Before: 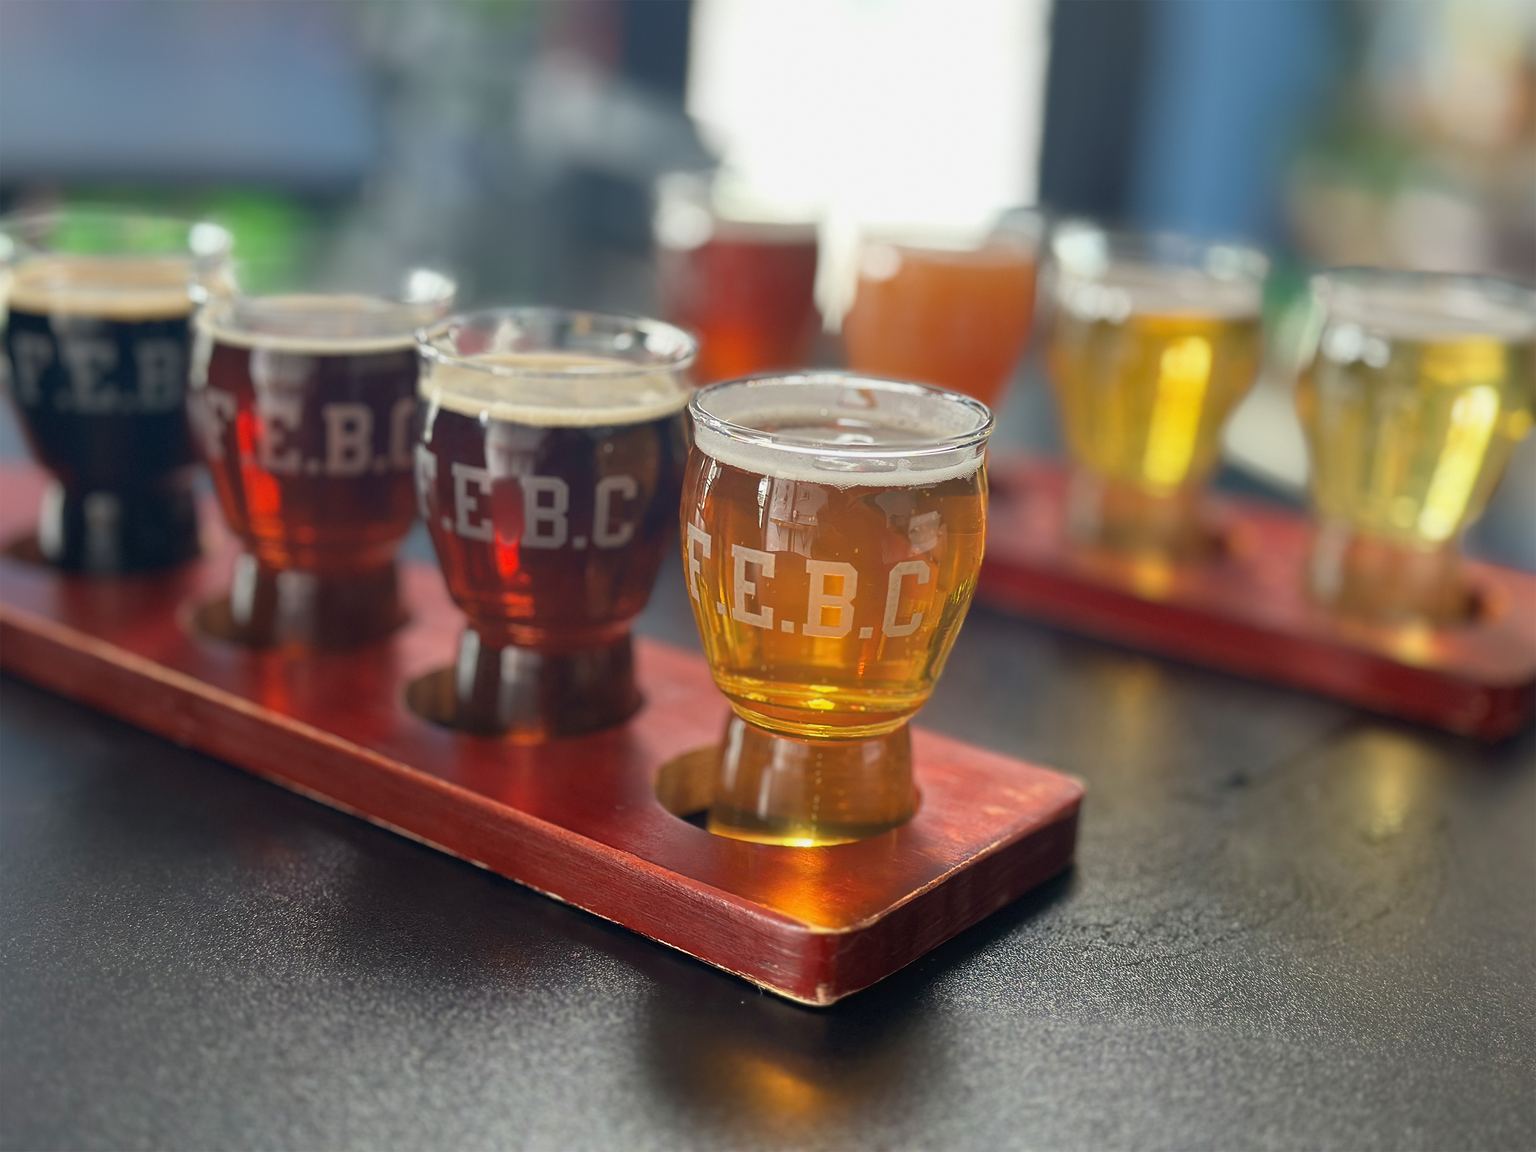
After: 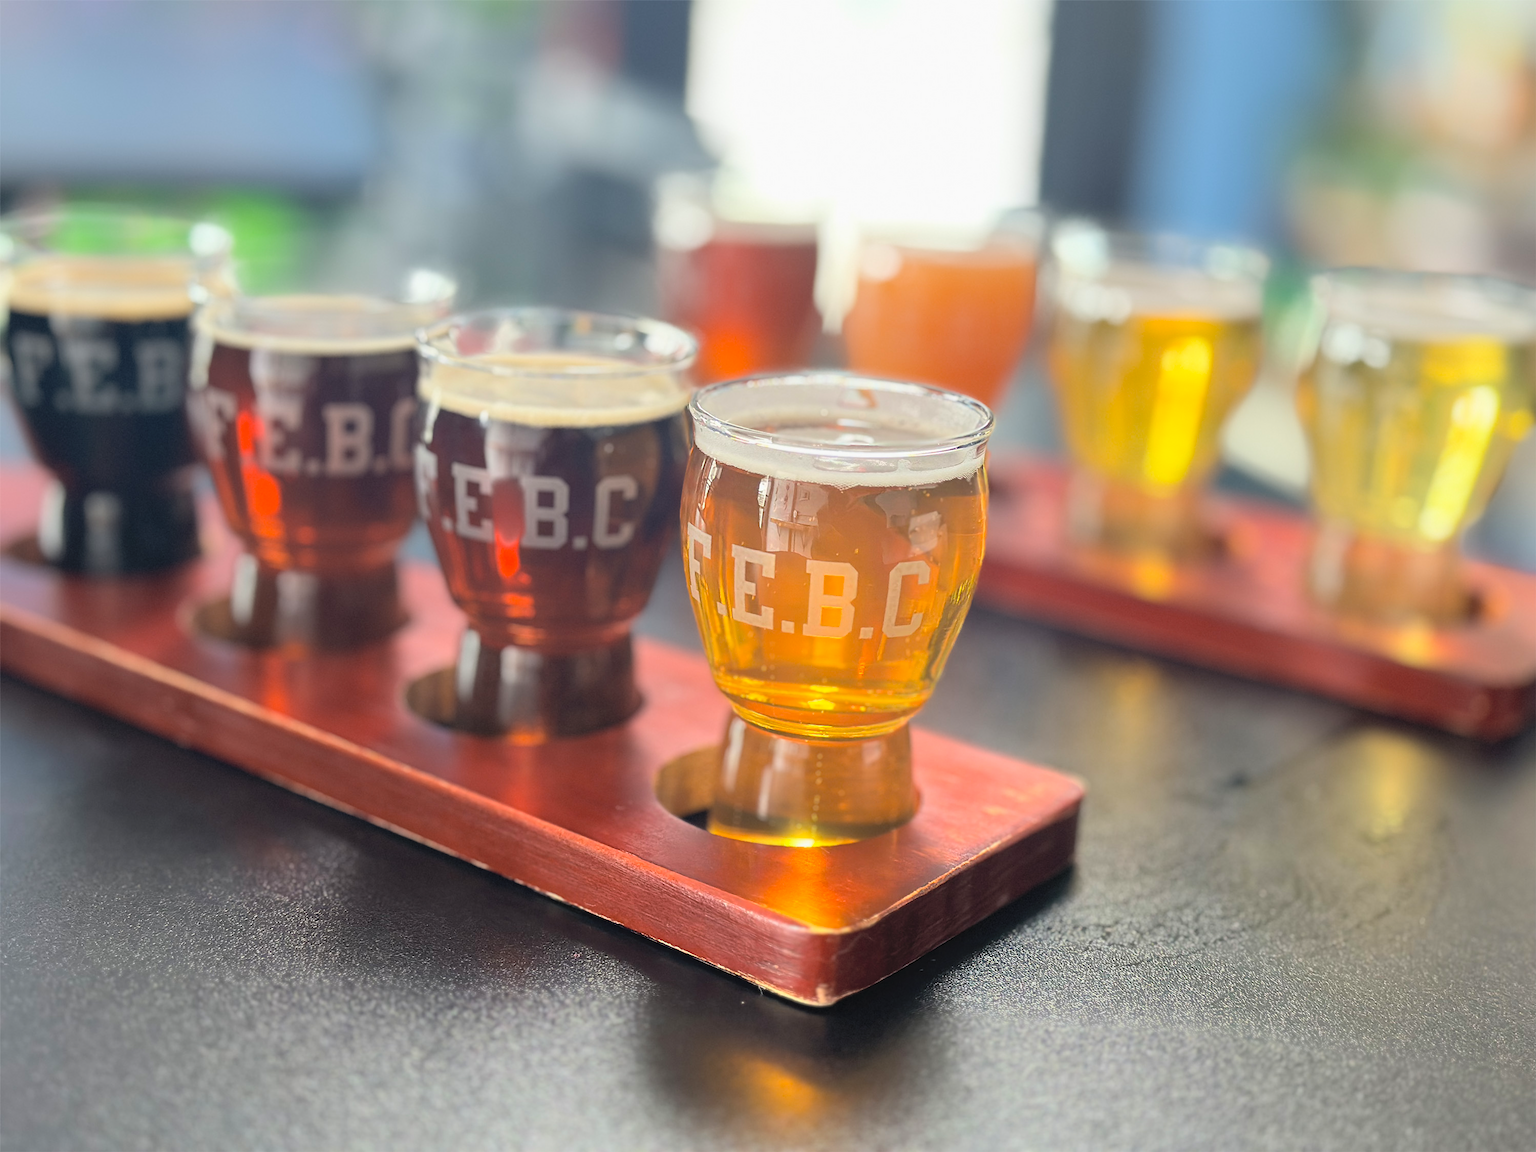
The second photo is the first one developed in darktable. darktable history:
global tonemap: drago (0.7, 100)
tone equalizer: -8 EV -0.417 EV, -7 EV -0.389 EV, -6 EV -0.333 EV, -5 EV -0.222 EV, -3 EV 0.222 EV, -2 EV 0.333 EV, -1 EV 0.389 EV, +0 EV 0.417 EV, edges refinement/feathering 500, mask exposure compensation -1.25 EV, preserve details no
color balance: output saturation 110%
